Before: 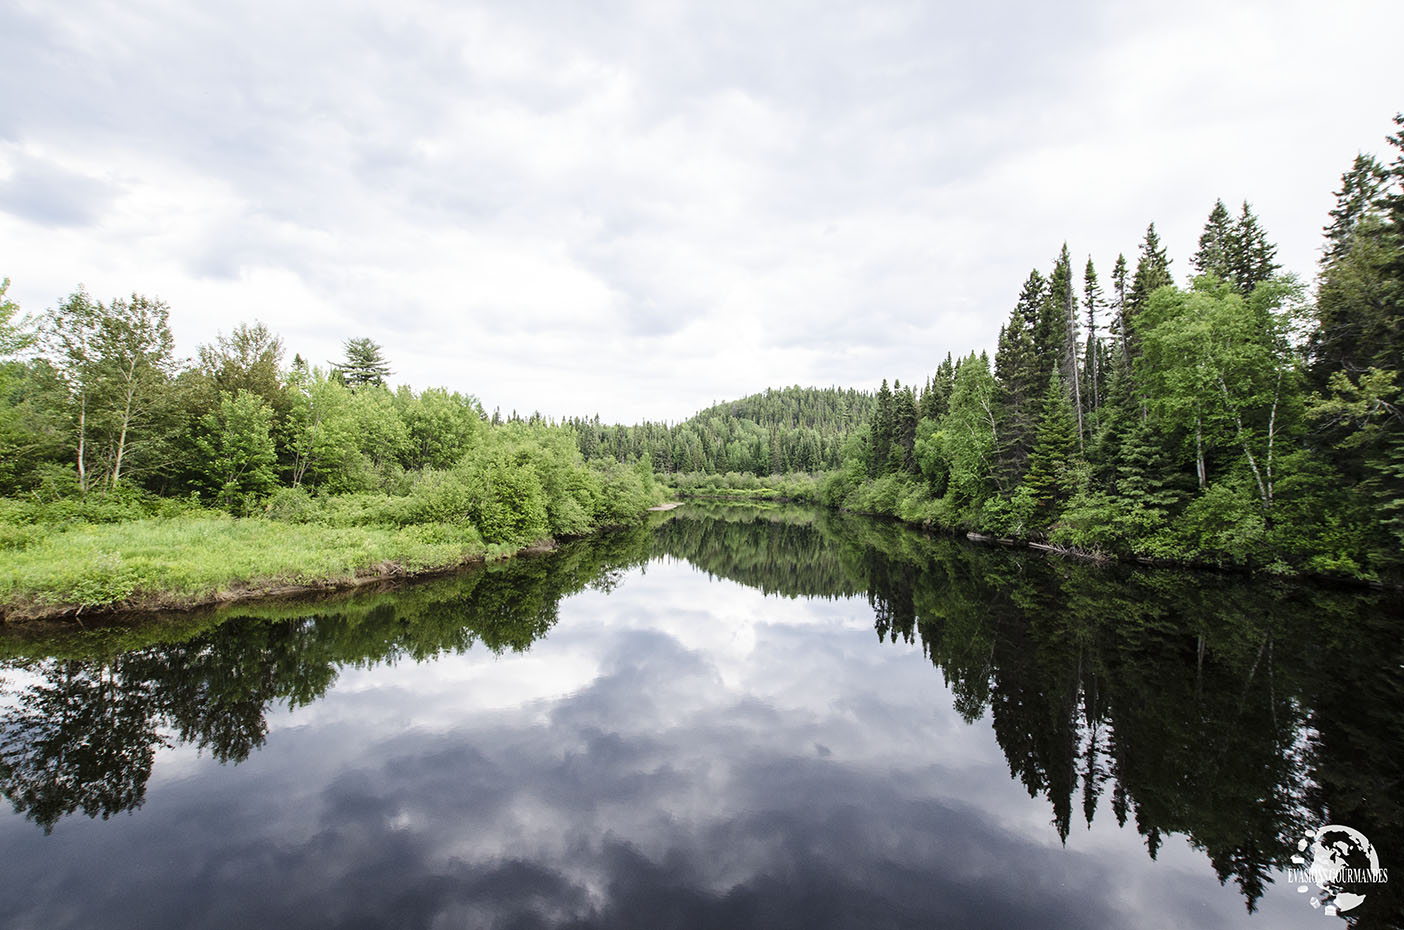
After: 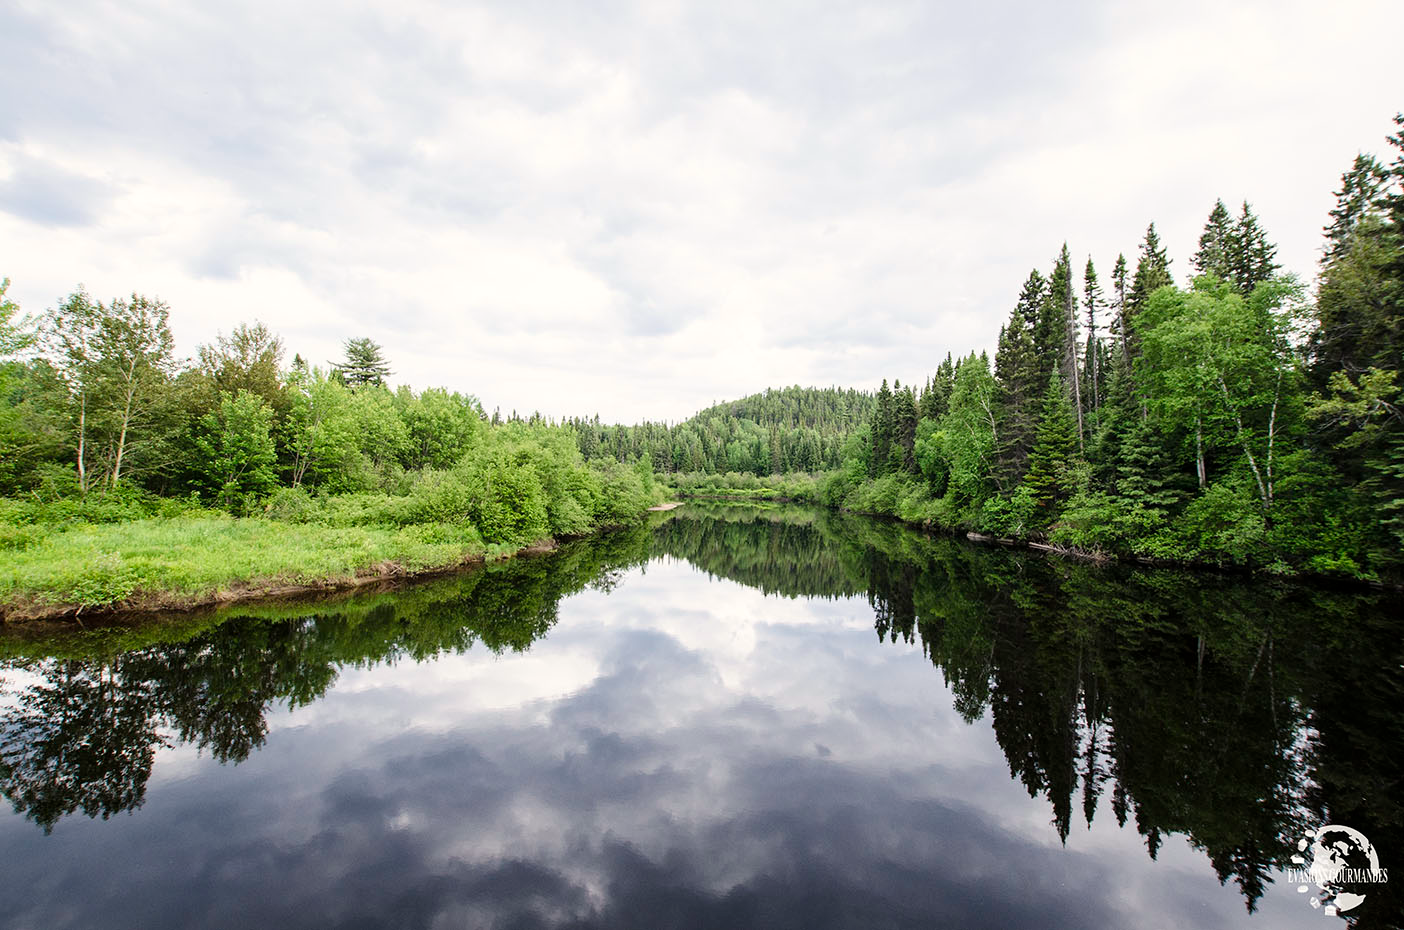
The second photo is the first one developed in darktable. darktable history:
tone equalizer: on, module defaults
color correction: highlights a* 0.816, highlights b* 2.78, saturation 1.1
